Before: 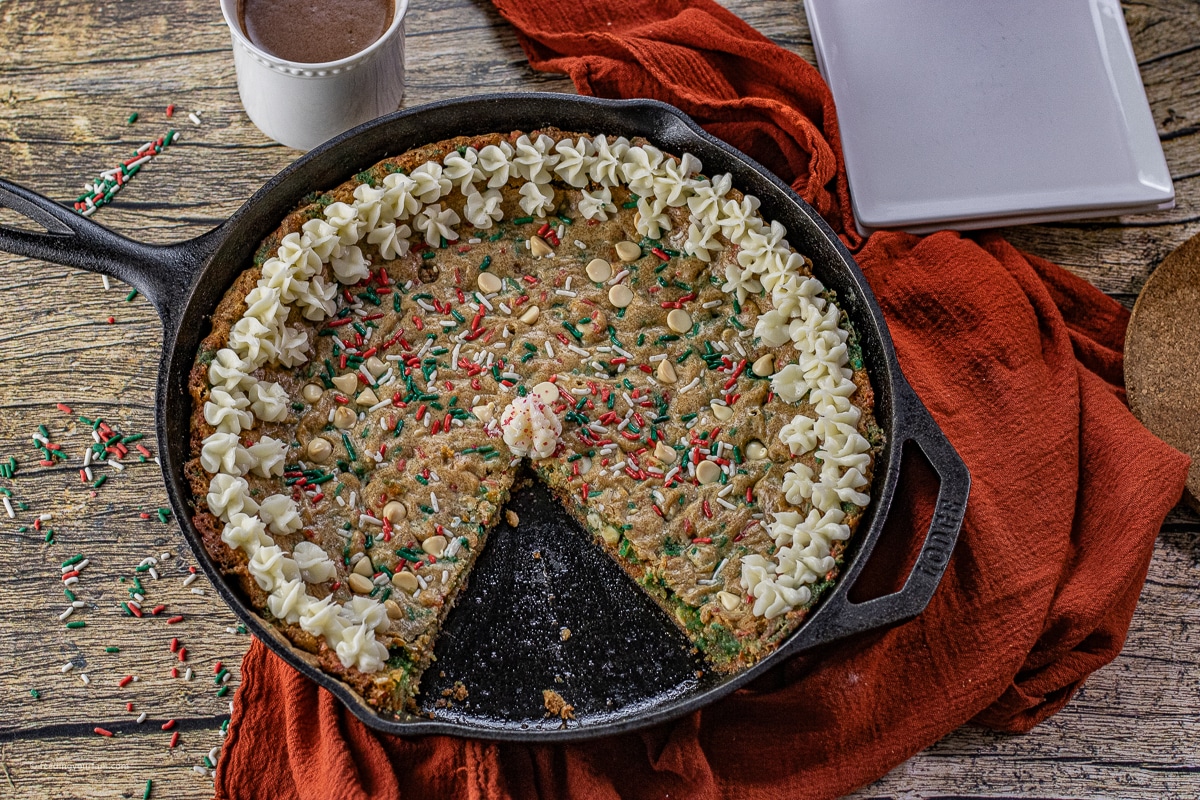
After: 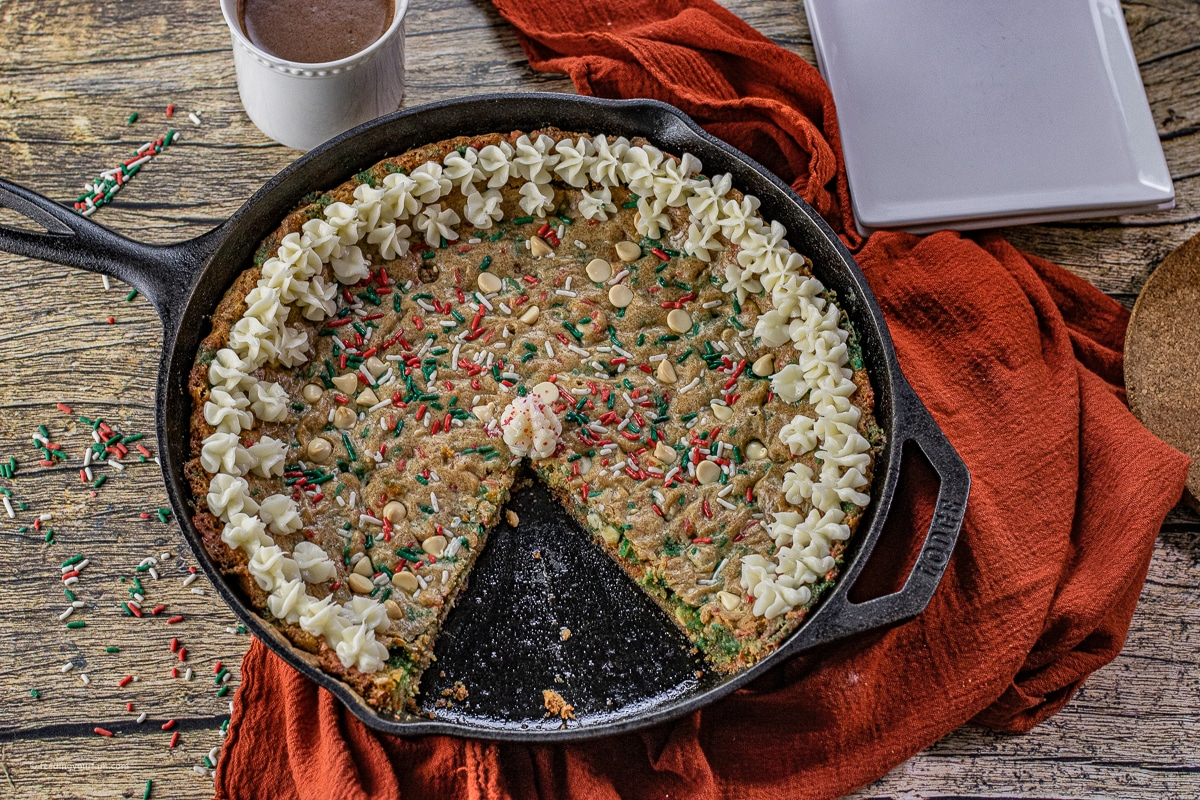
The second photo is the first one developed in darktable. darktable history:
shadows and highlights: highlights 70.06, soften with gaussian
